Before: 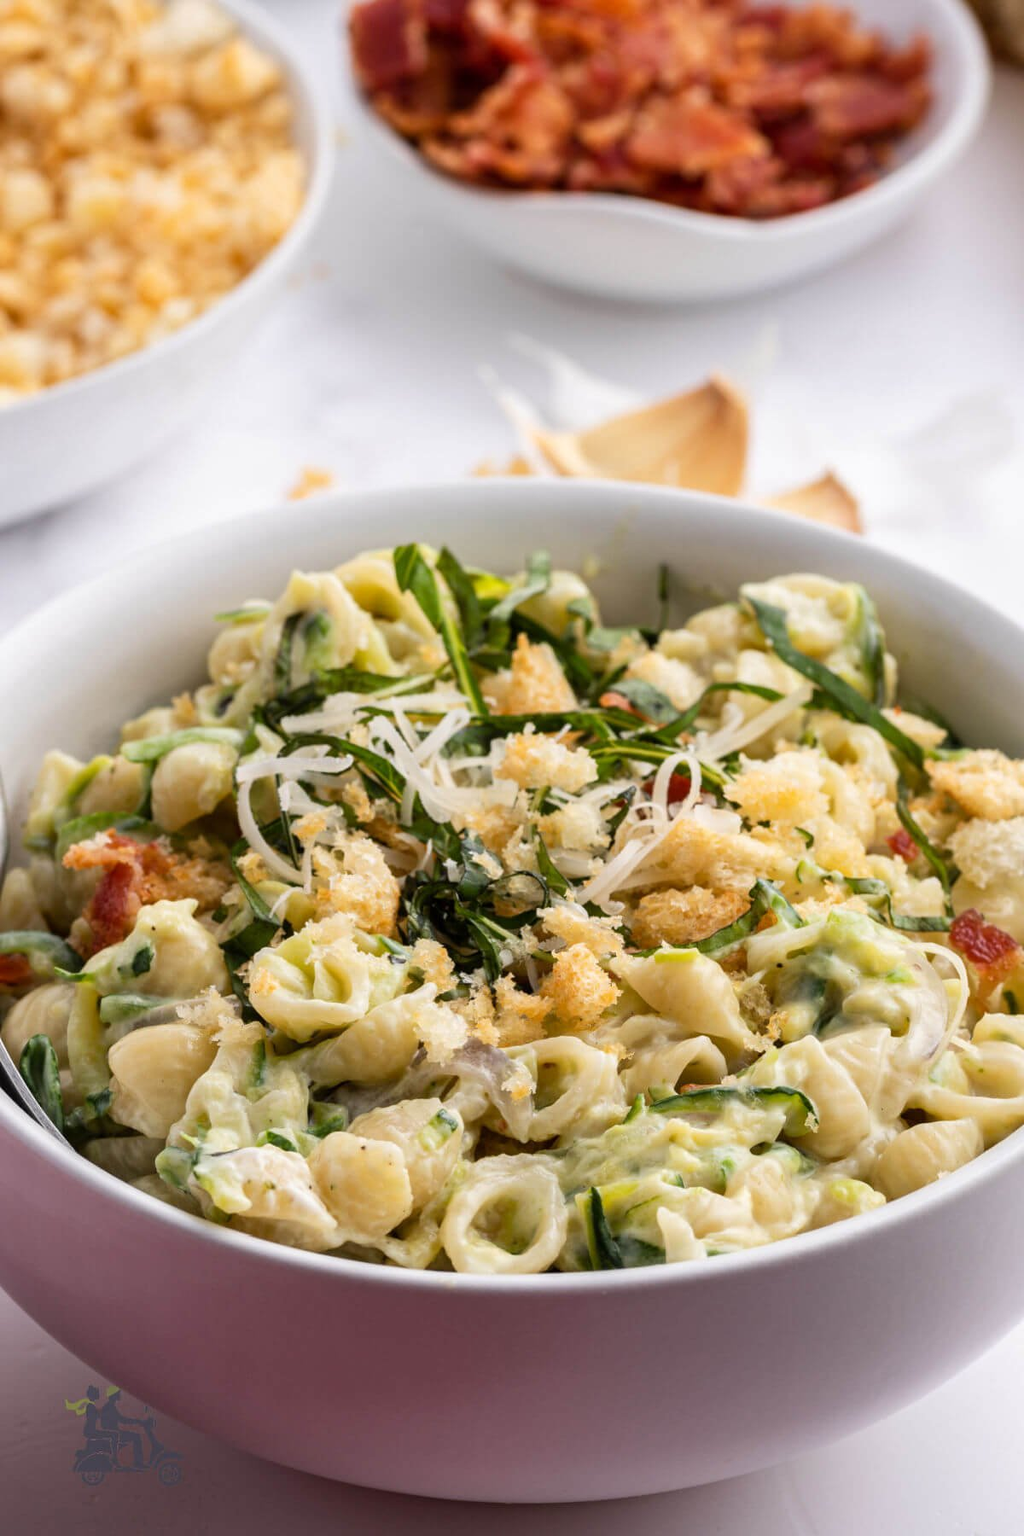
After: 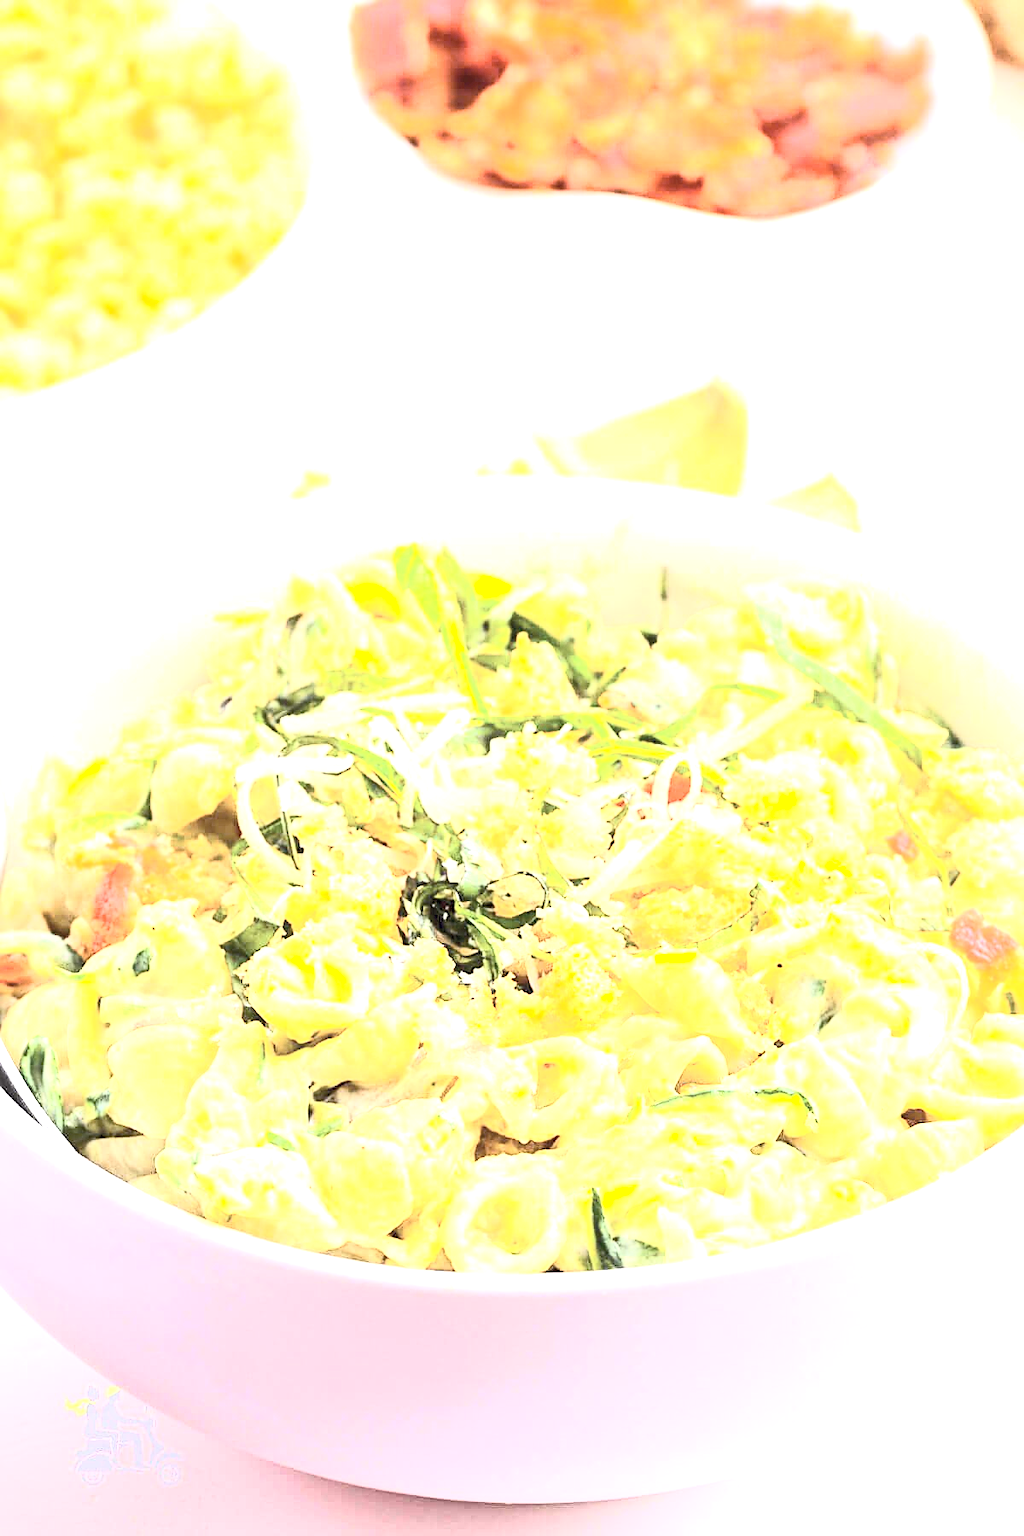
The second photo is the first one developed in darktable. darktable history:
sharpen: on, module defaults
contrast brightness saturation: contrast 0.43, brightness 0.56, saturation -0.19
exposure: exposure 3 EV, compensate highlight preservation false
